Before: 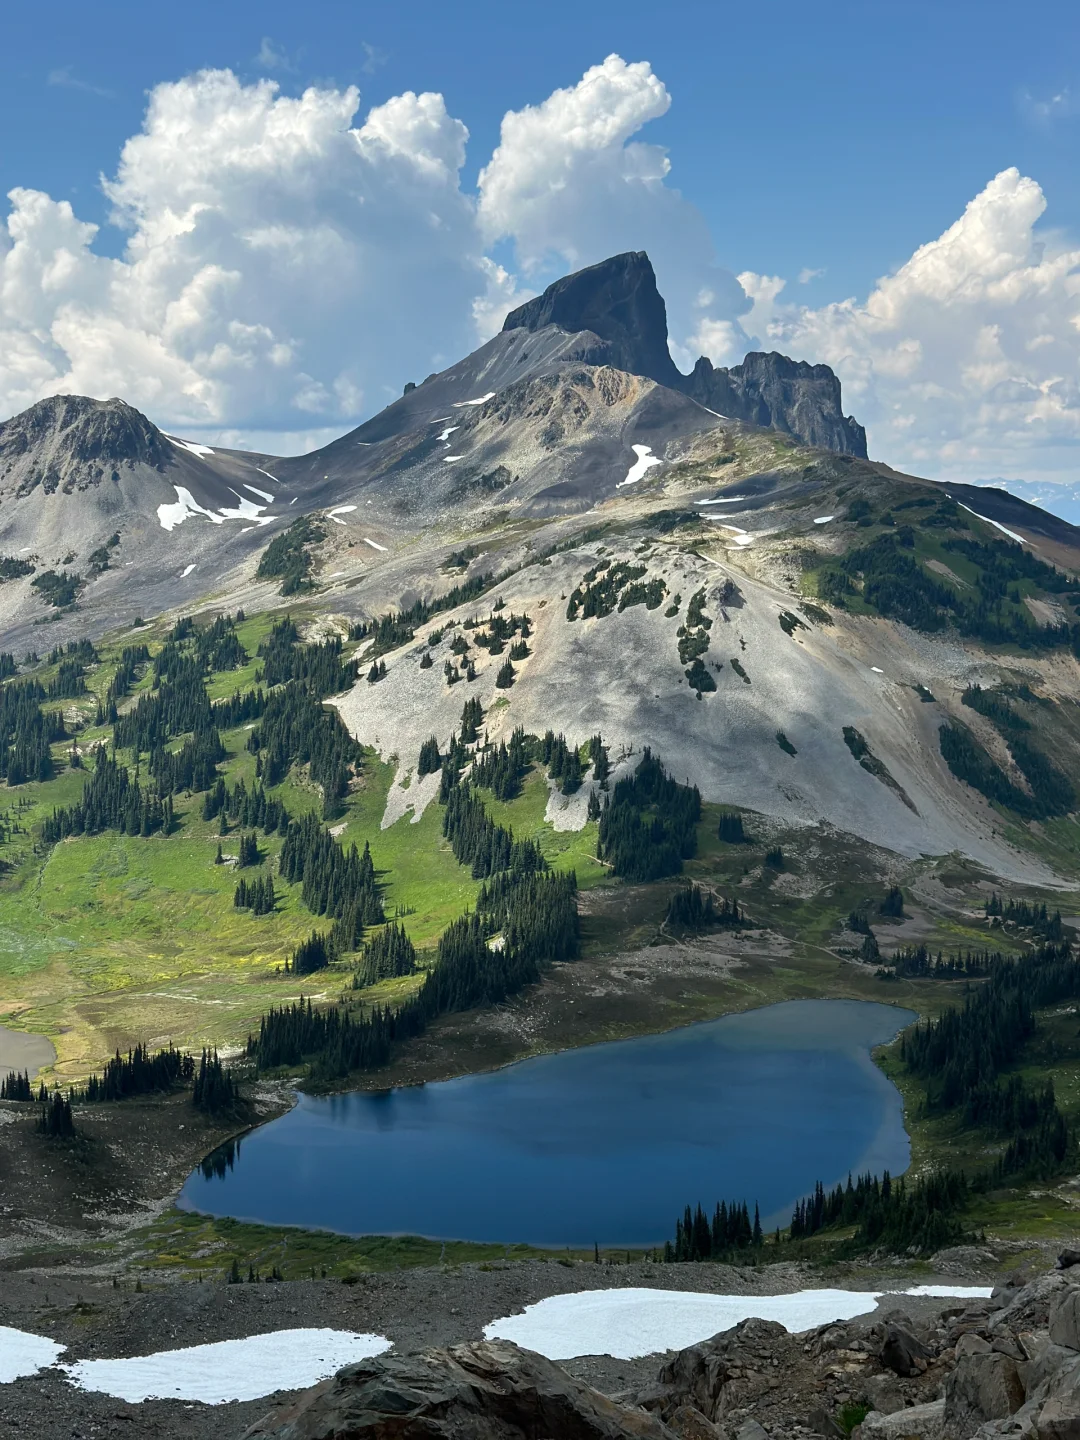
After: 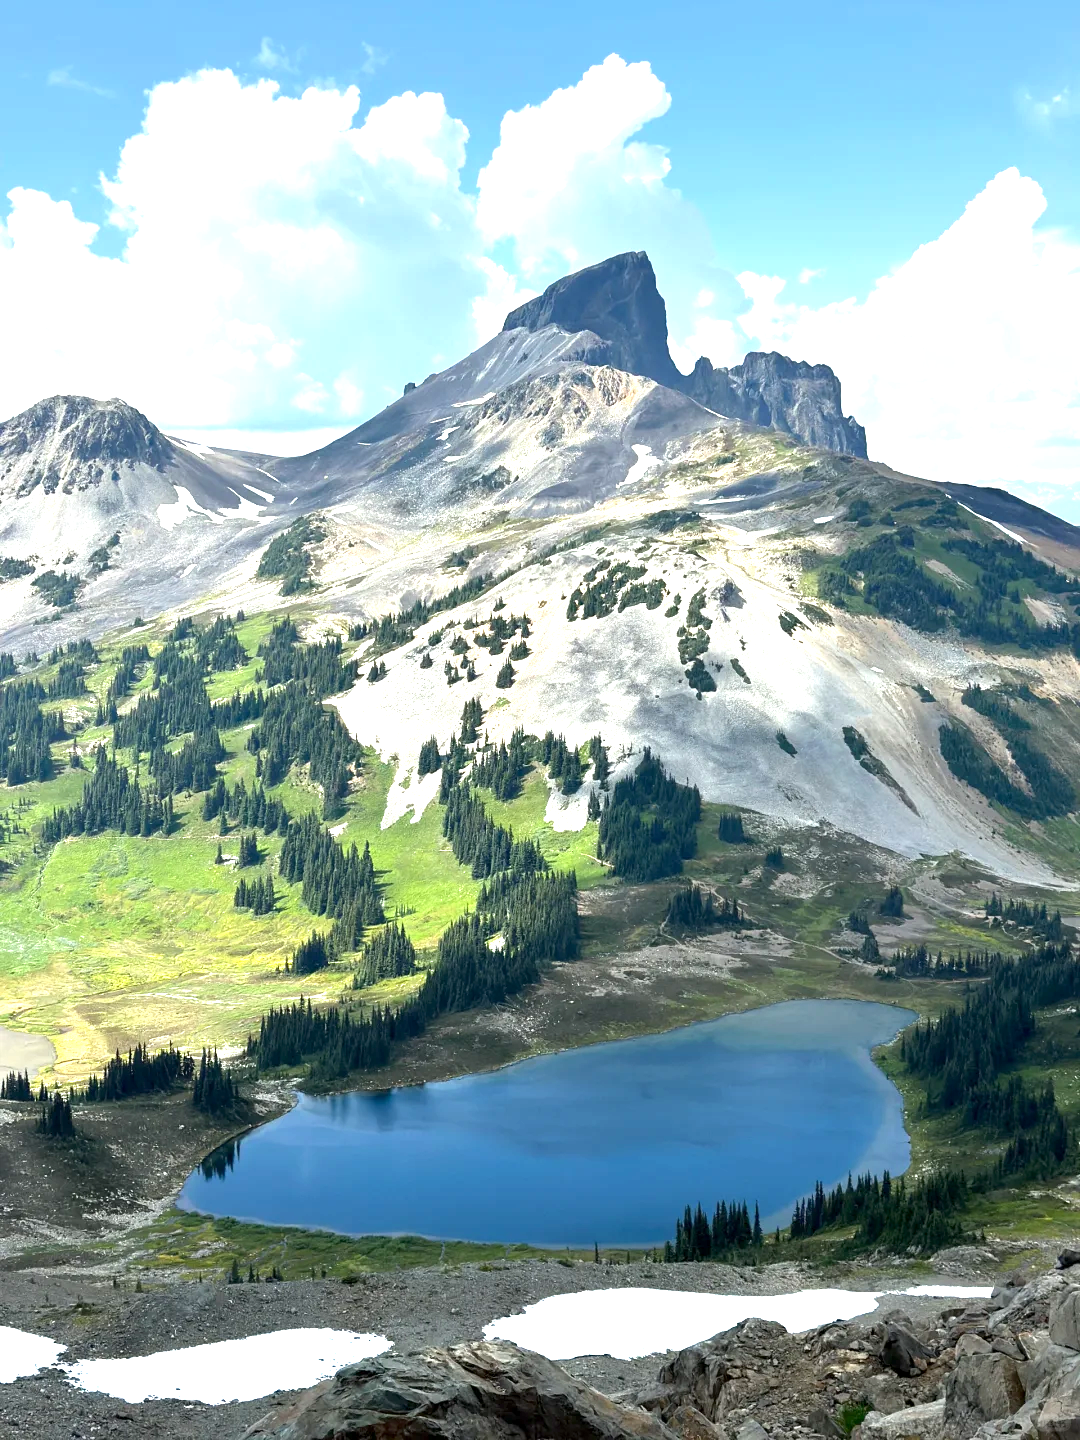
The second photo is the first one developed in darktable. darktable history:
exposure: black level correction 0.001, exposure 1.399 EV, compensate exposure bias true, compensate highlight preservation false
